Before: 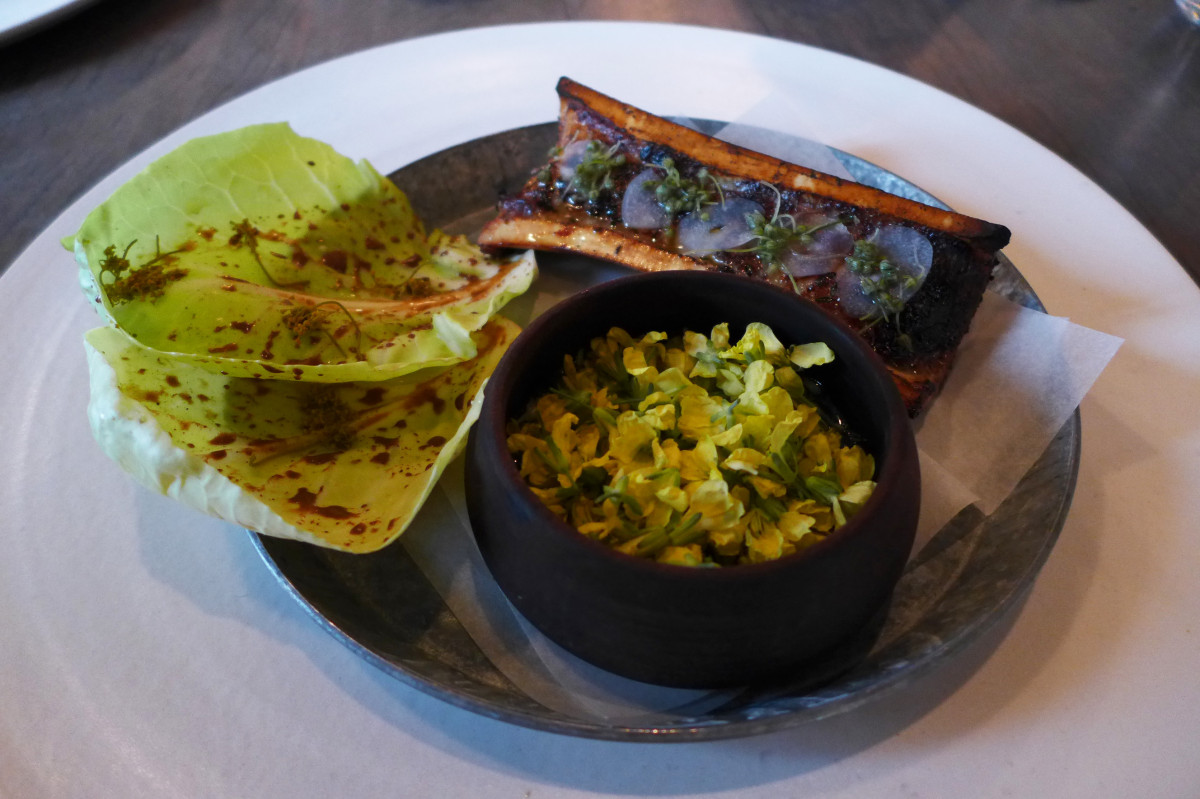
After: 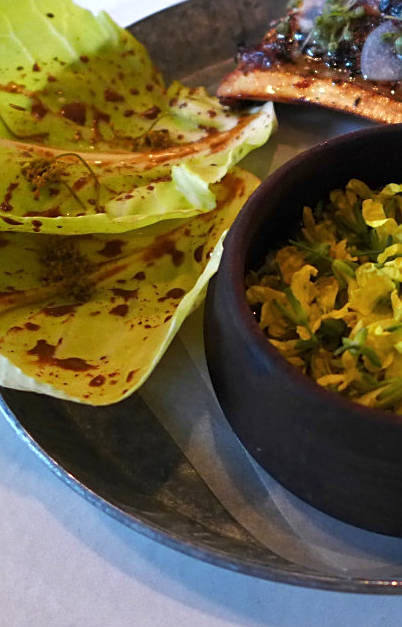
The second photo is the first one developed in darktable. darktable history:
sharpen: on, module defaults
exposure: black level correction 0, exposure 0.5 EV, compensate highlight preservation false
crop and rotate: left 21.77%, top 18.528%, right 44.676%, bottom 2.997%
shadows and highlights: shadows 29.61, highlights -30.47, low approximation 0.01, soften with gaussian
